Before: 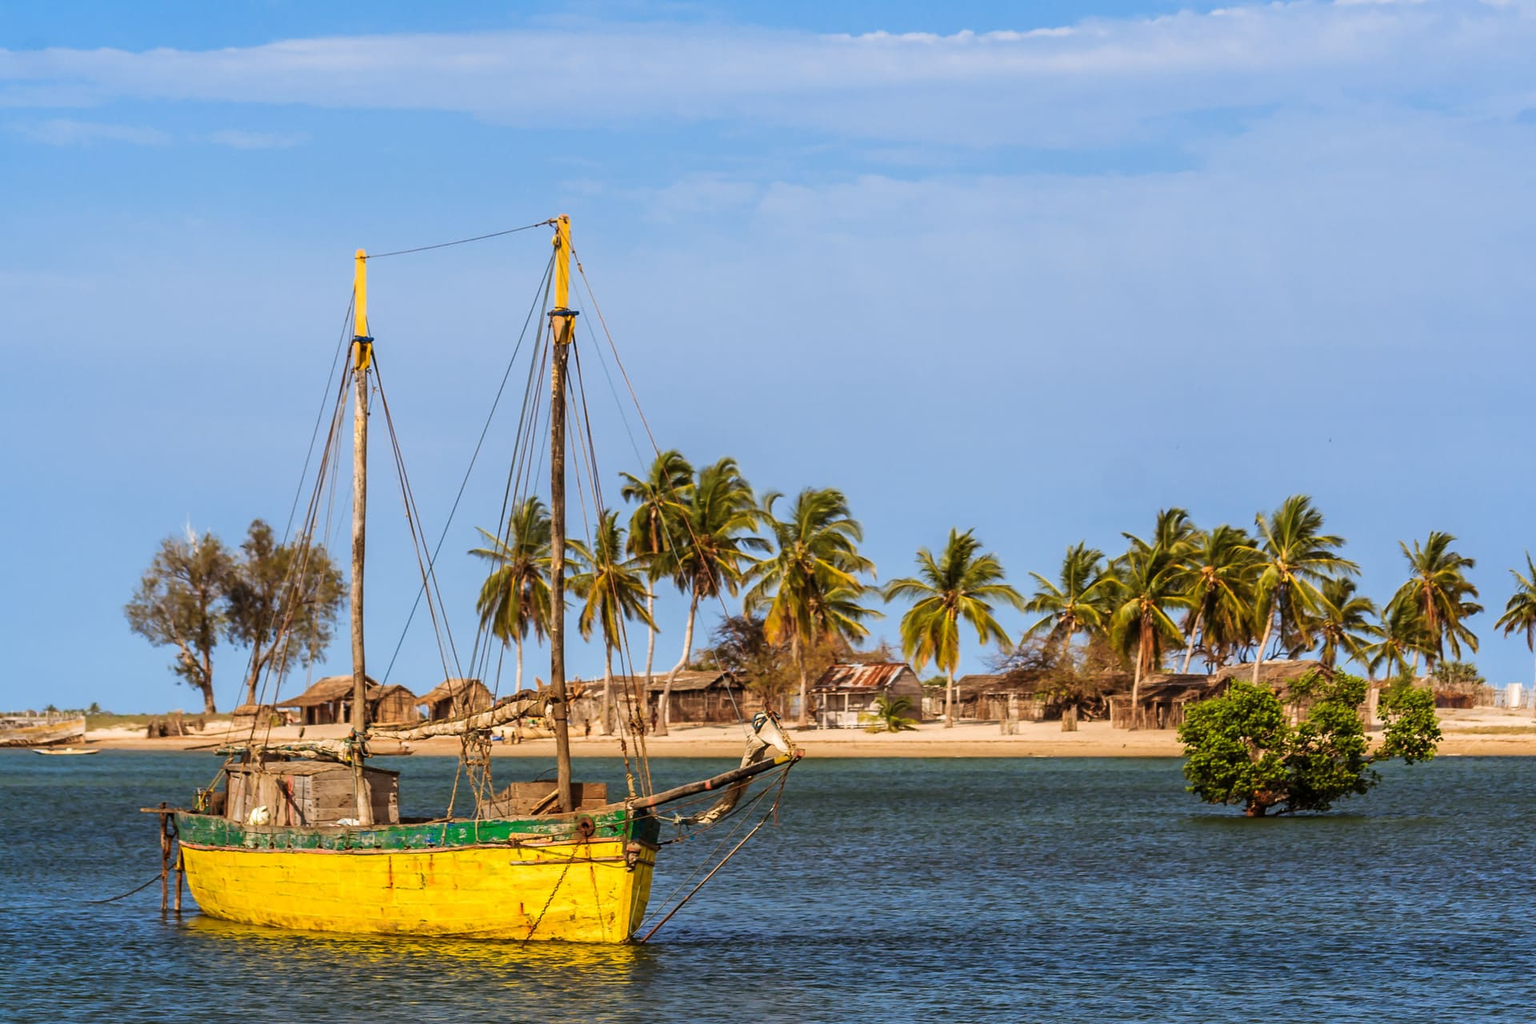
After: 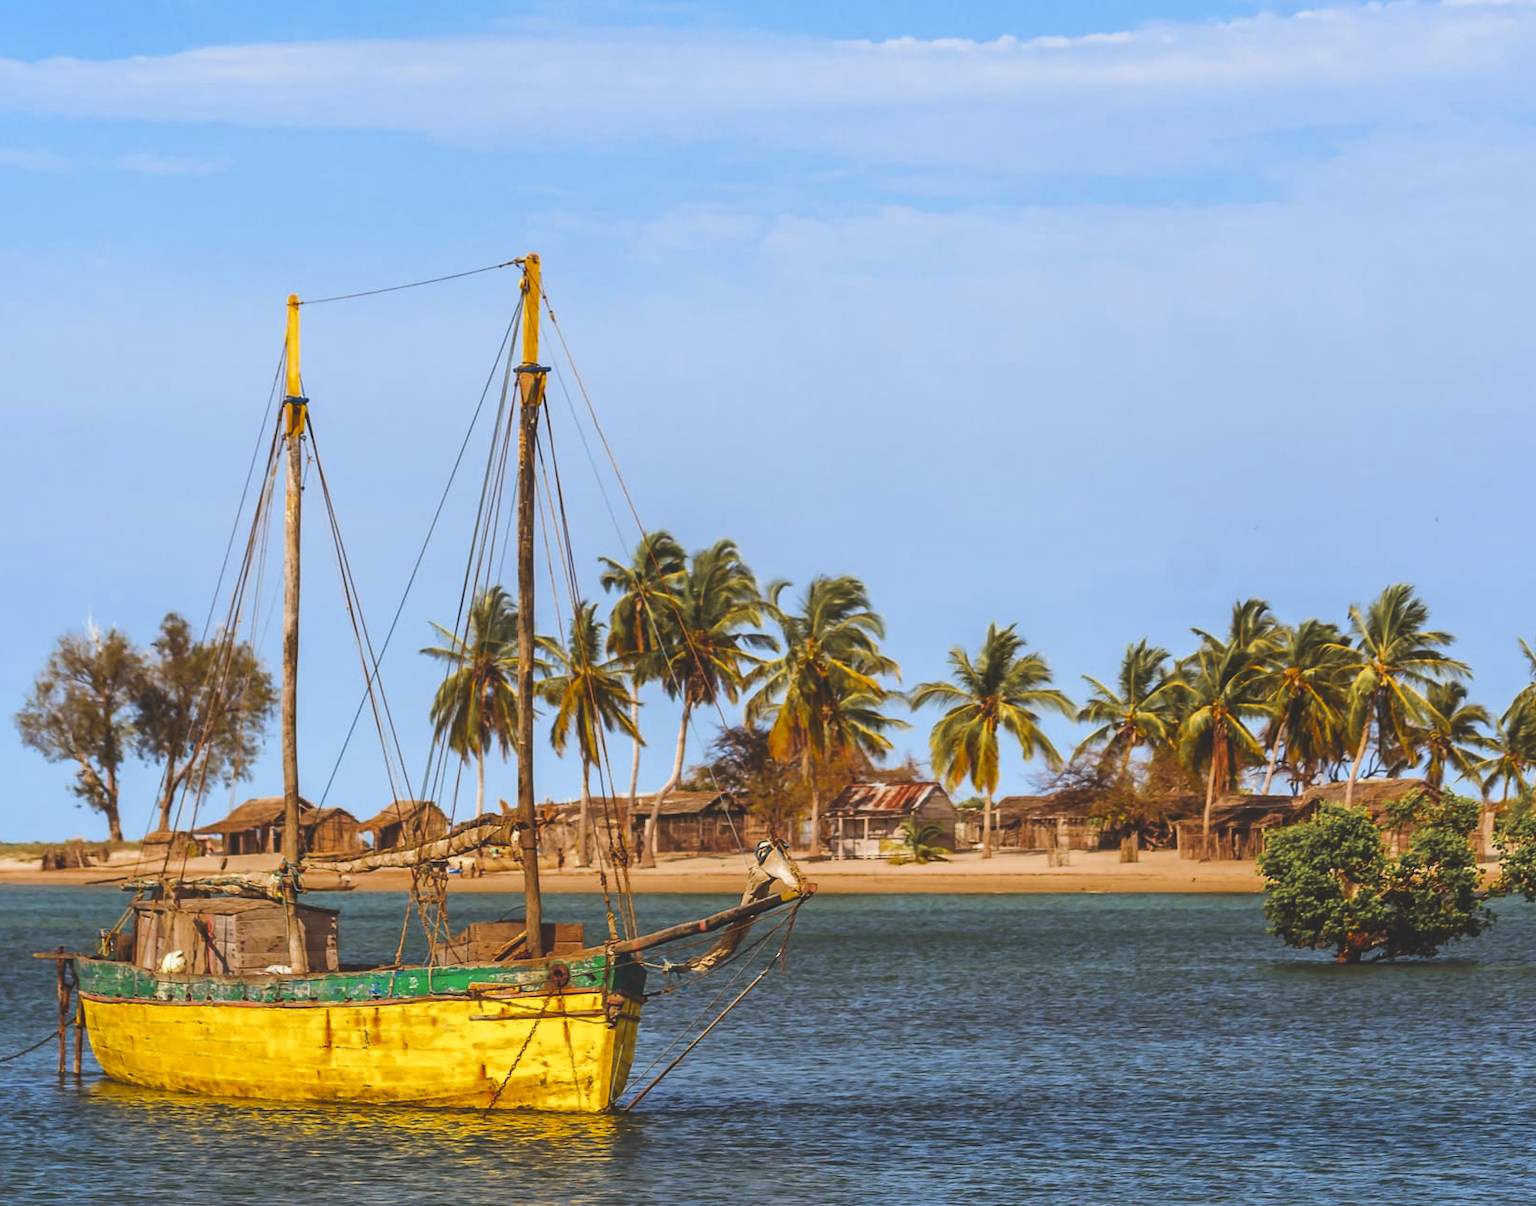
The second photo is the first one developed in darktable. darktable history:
crop: left 7.343%, right 7.817%
contrast brightness saturation: contrast 0.148, brightness 0.04
color zones: curves: ch0 [(0.11, 0.396) (0.195, 0.36) (0.25, 0.5) (0.303, 0.412) (0.357, 0.544) (0.75, 0.5) (0.967, 0.328)]; ch1 [(0, 0.468) (0.112, 0.512) (0.202, 0.6) (0.25, 0.5) (0.307, 0.352) (0.357, 0.544) (0.75, 0.5) (0.963, 0.524)]
exposure: black level correction -0.022, exposure -0.032 EV, compensate highlight preservation false
